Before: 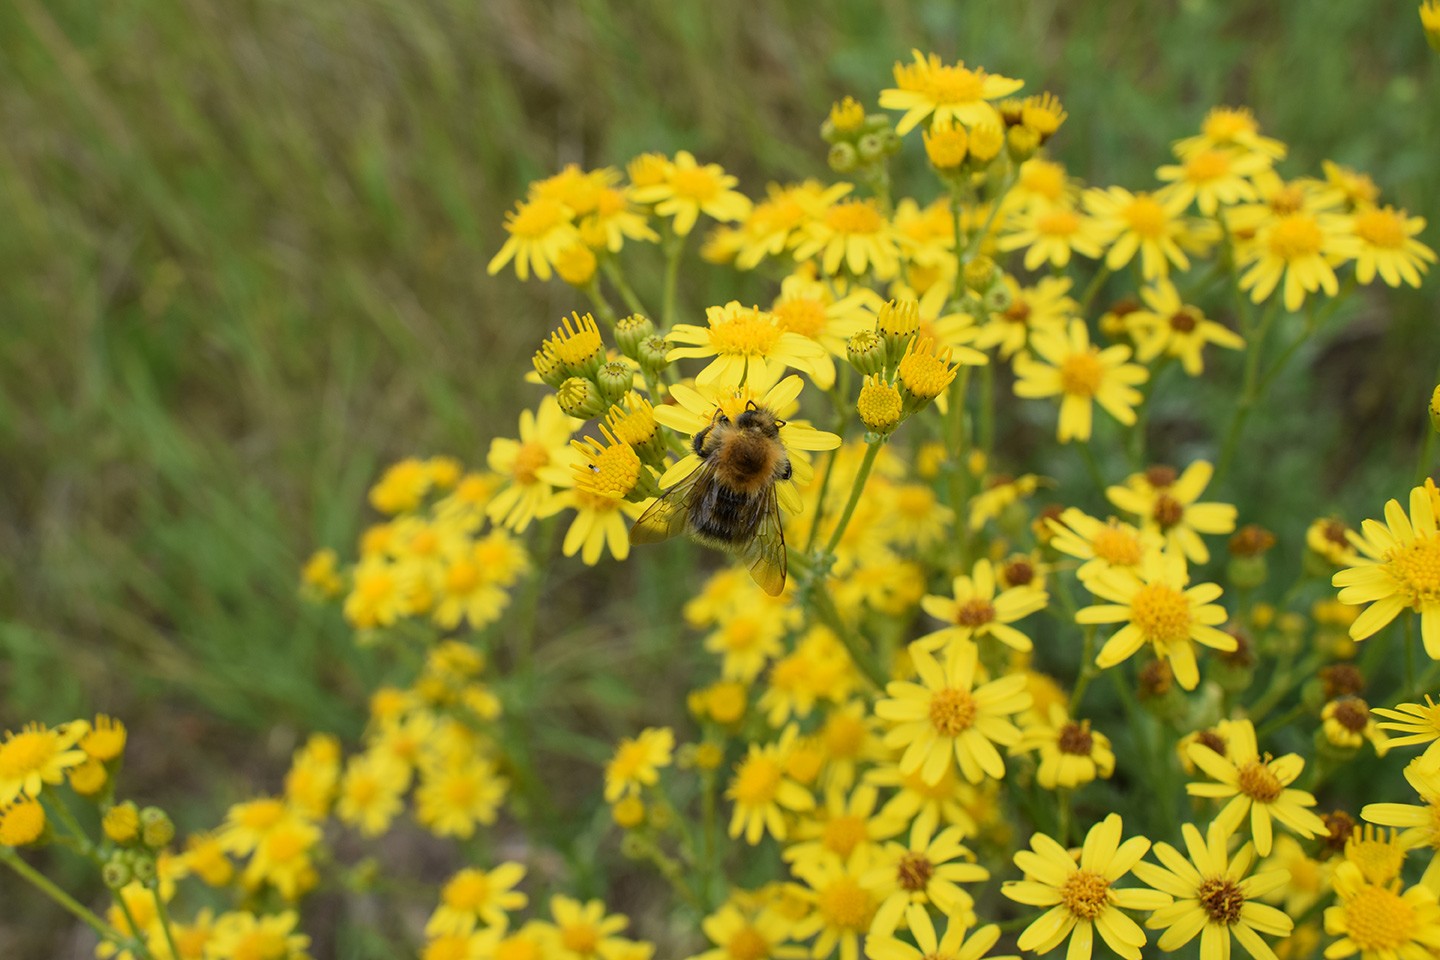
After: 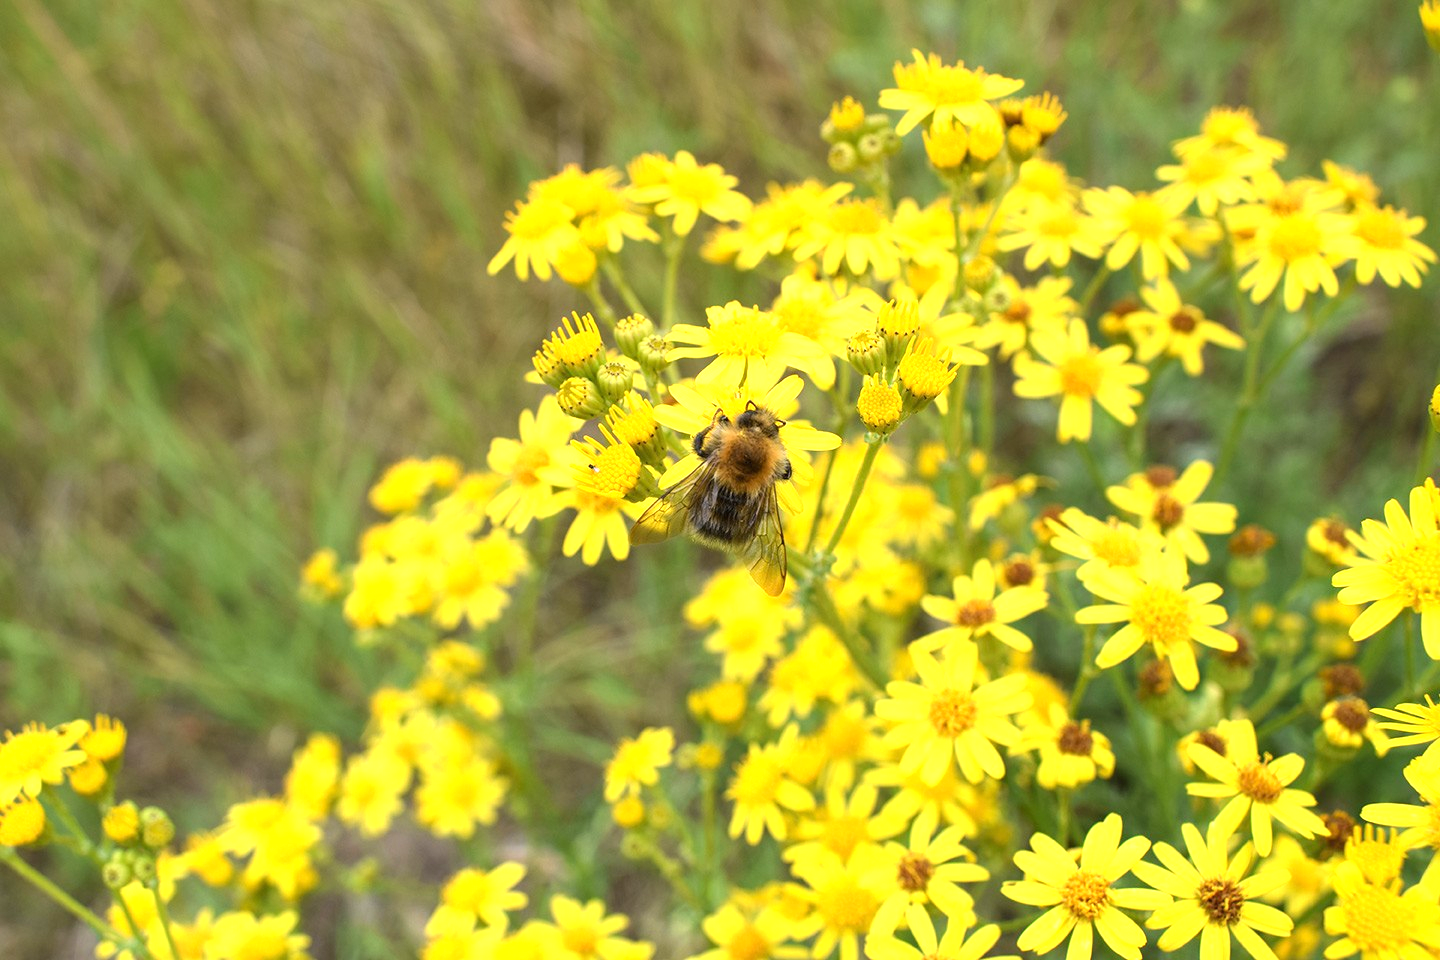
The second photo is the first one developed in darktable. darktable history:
graduated density: density 0.38 EV, hardness 21%, rotation -6.11°, saturation 32%
exposure: black level correction 0, exposure 1.1 EV, compensate exposure bias true, compensate highlight preservation false
